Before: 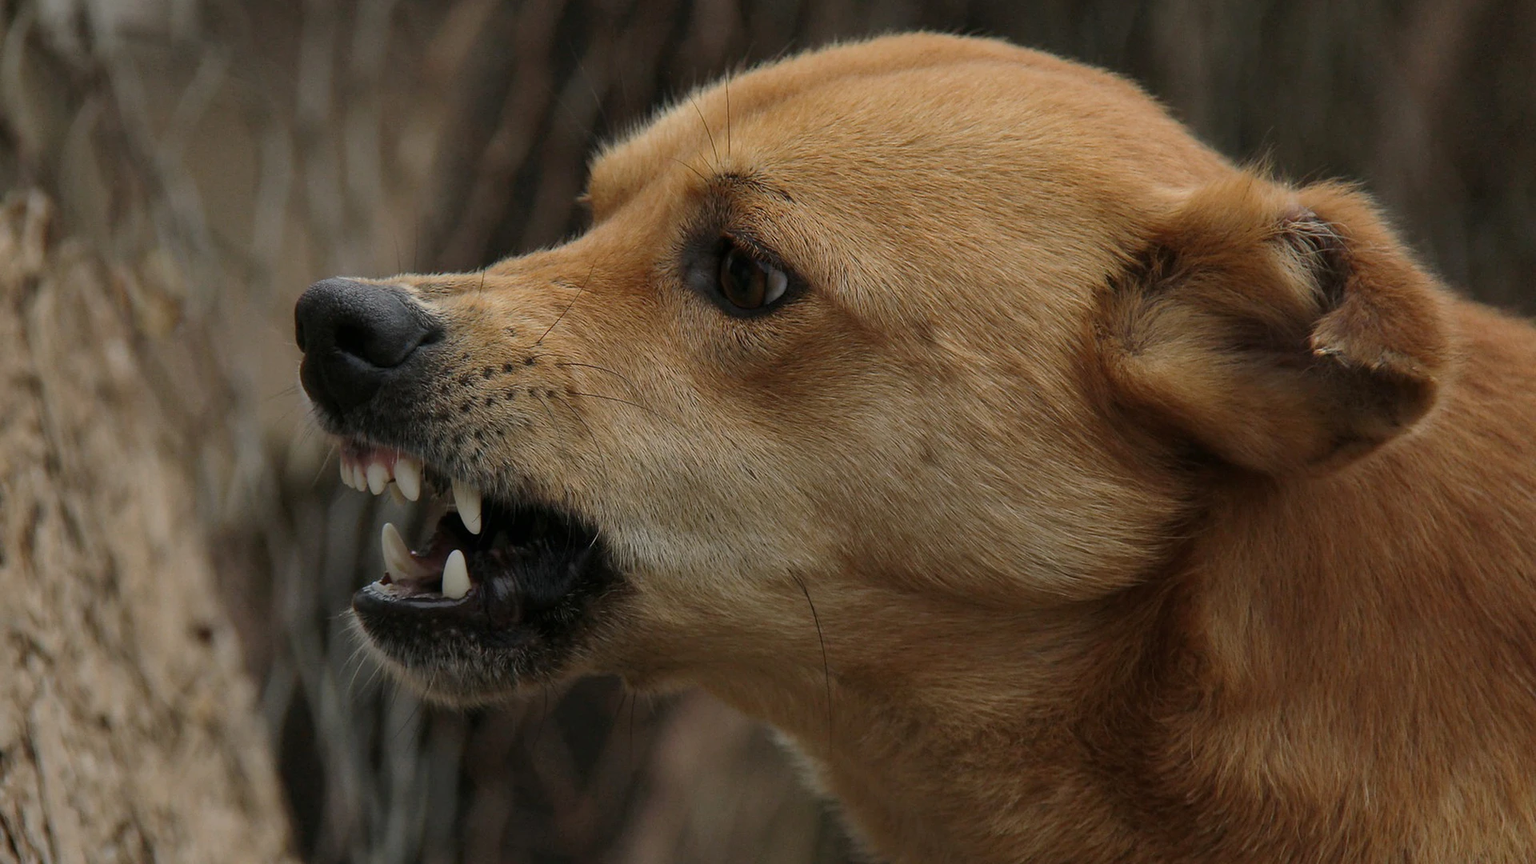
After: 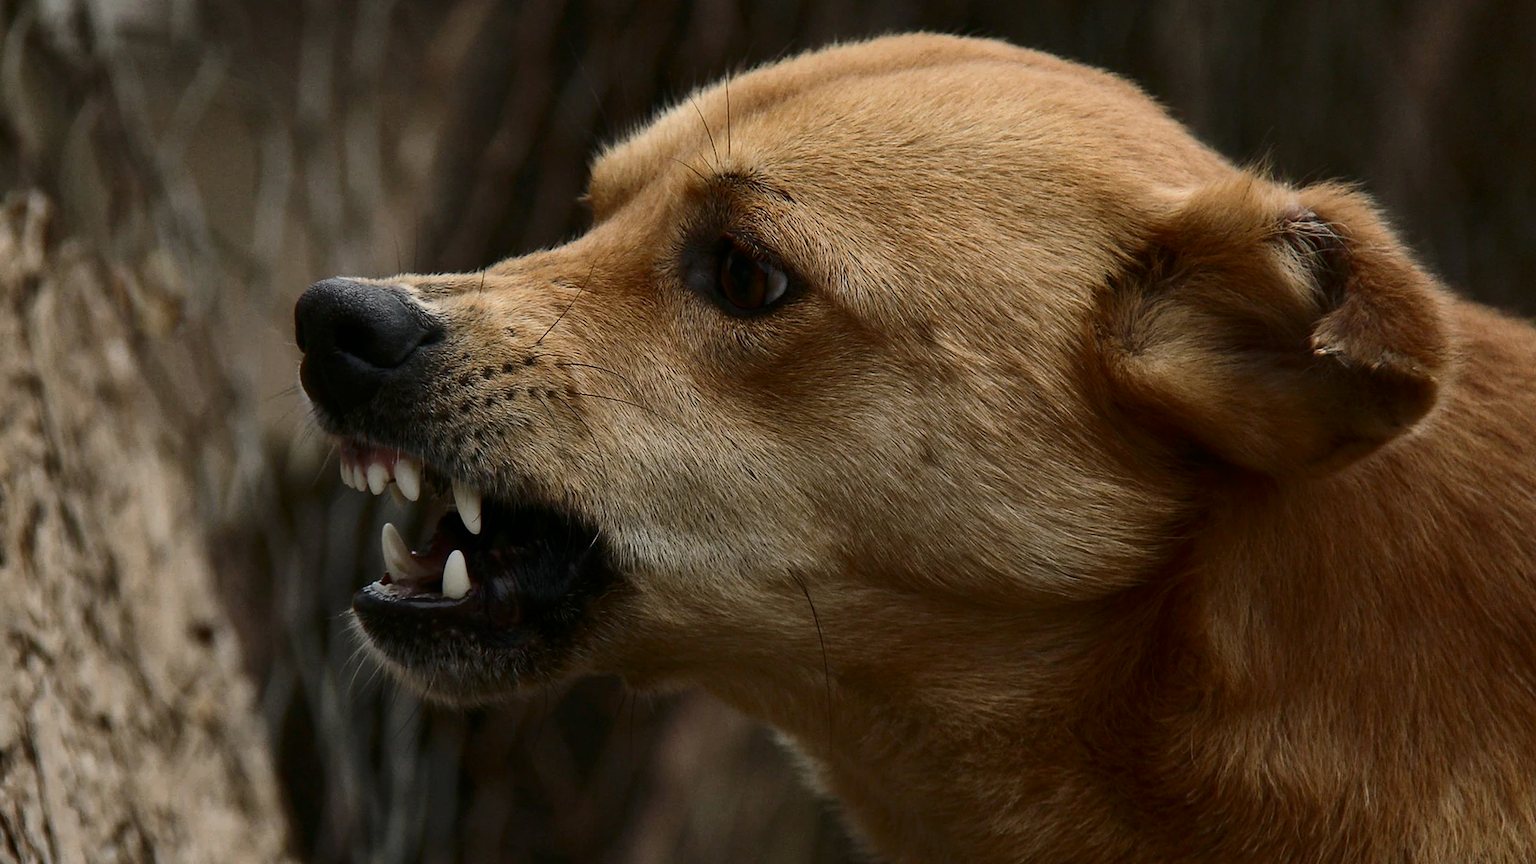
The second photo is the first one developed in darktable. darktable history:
contrast brightness saturation: contrast 0.295
vignetting: fall-off start 116.53%, fall-off radius 58.58%, brightness -0.176, saturation -0.293
